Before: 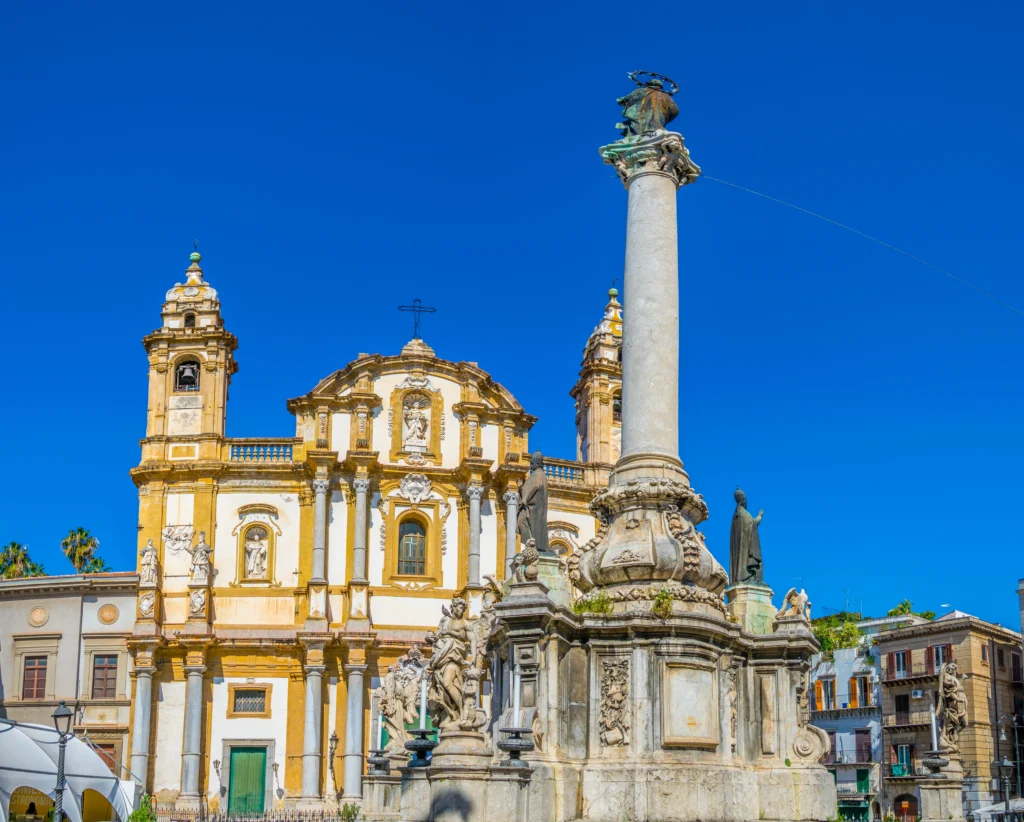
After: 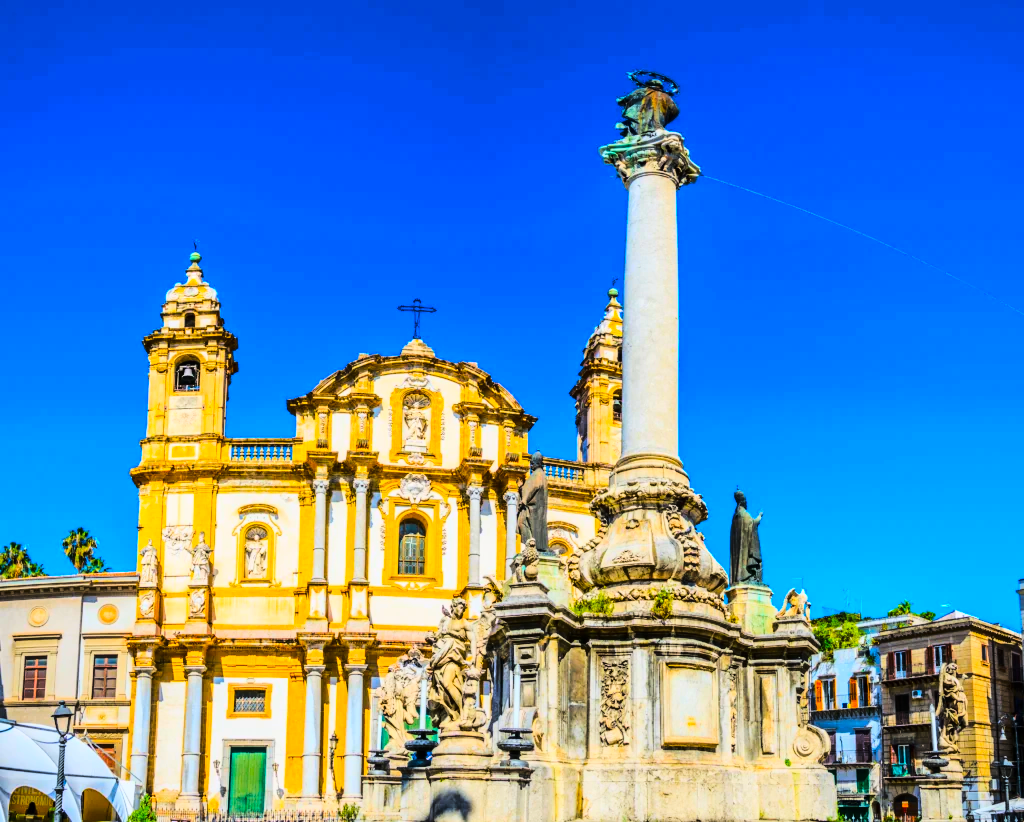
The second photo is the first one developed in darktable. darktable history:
color contrast: green-magenta contrast 1.55, blue-yellow contrast 1.83
tone curve: curves: ch0 [(0, 0) (0.179, 0.073) (0.265, 0.147) (0.463, 0.553) (0.51, 0.635) (0.716, 0.863) (1, 0.997)], color space Lab, linked channels, preserve colors none
